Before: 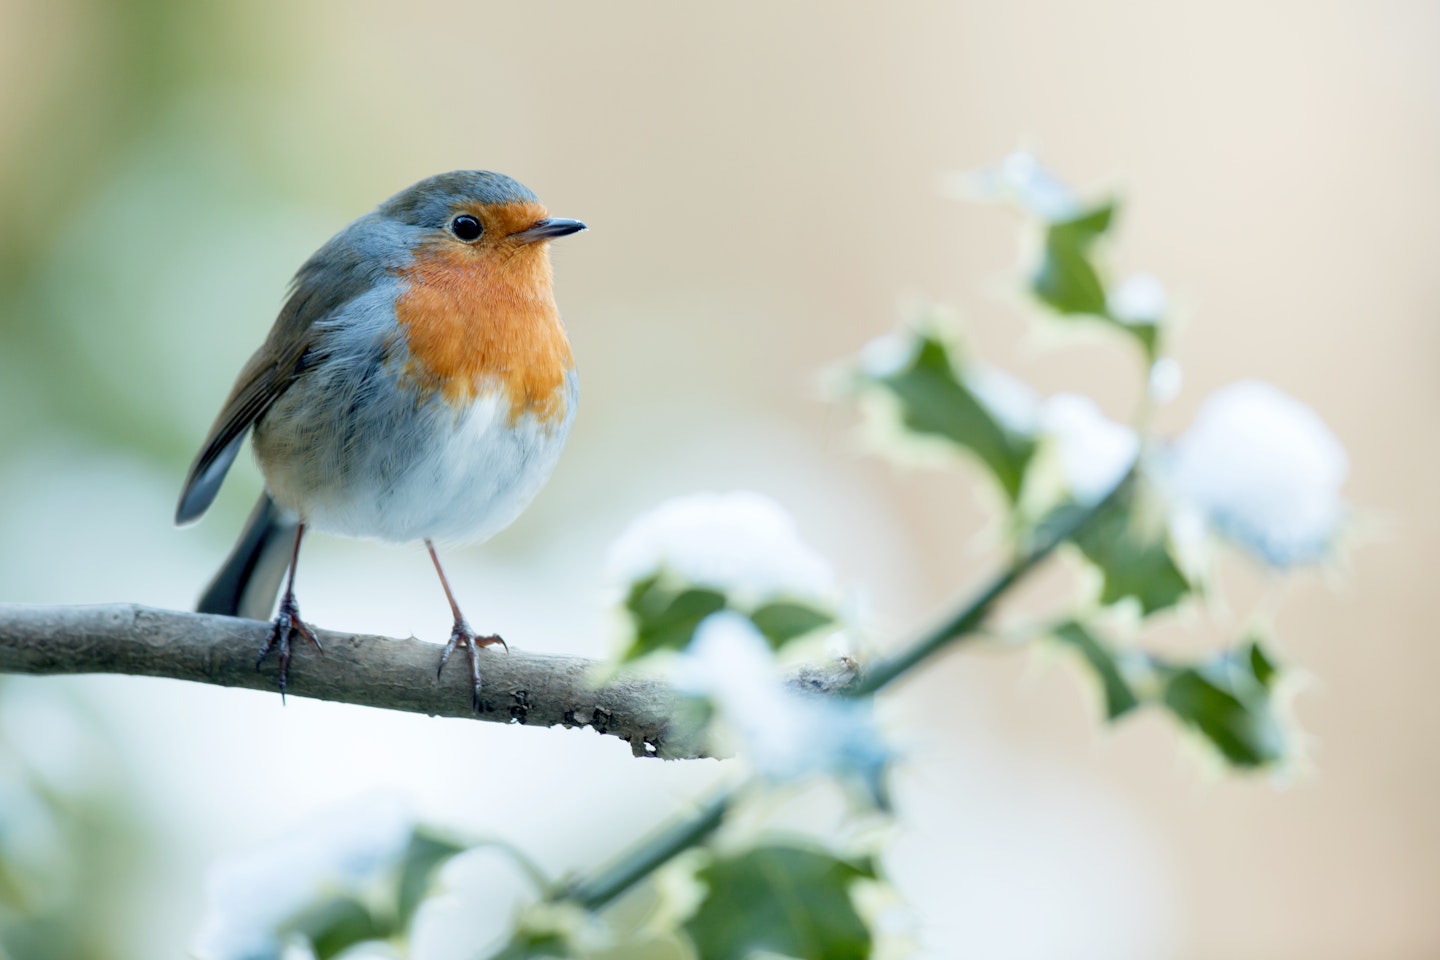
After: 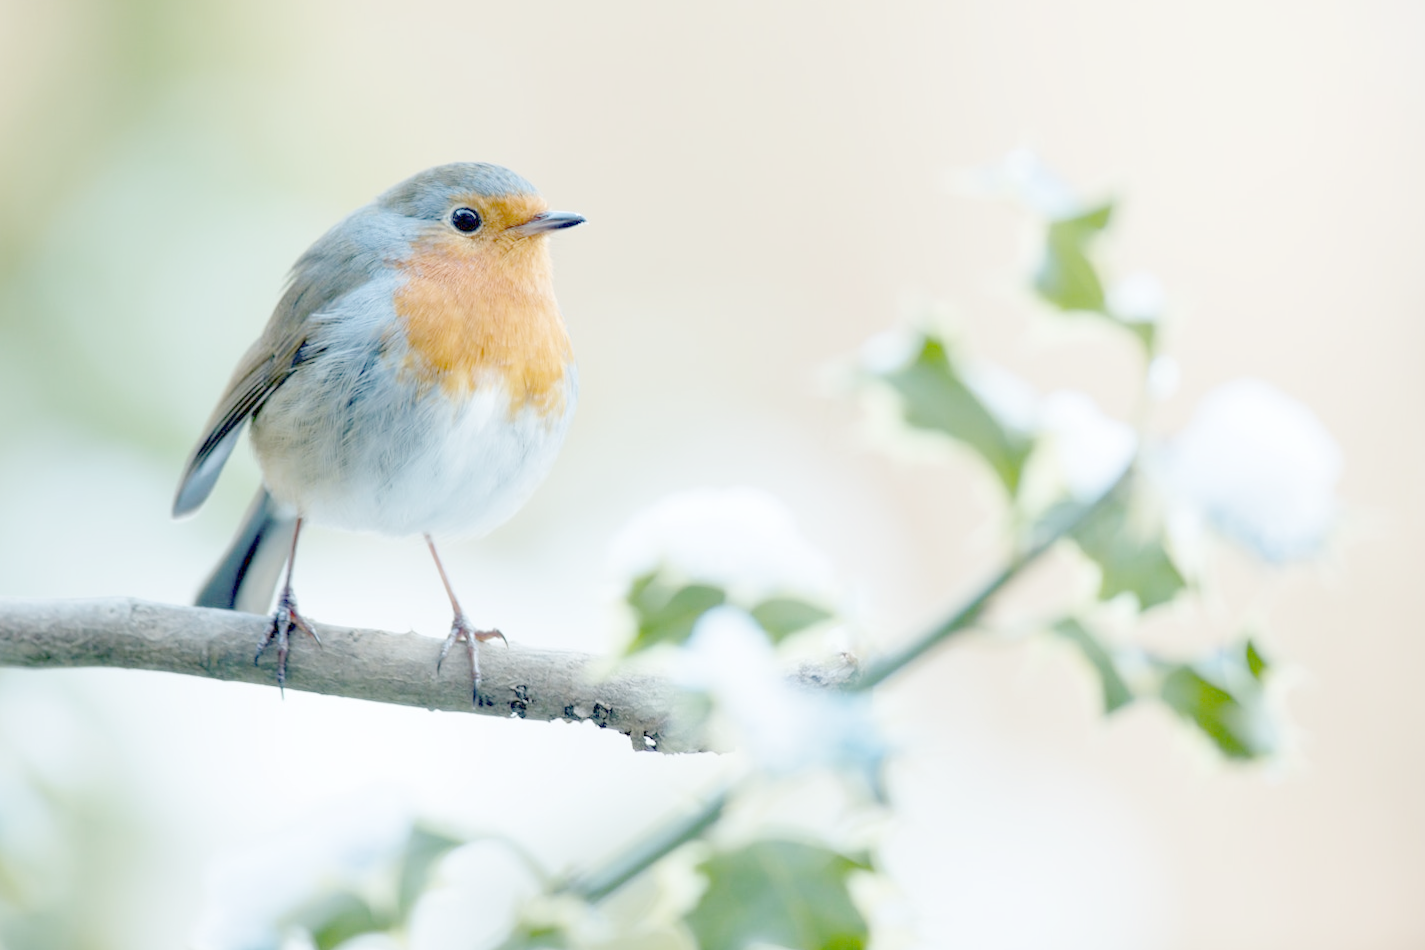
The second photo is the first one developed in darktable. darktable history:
rotate and perspective: rotation 0.174°, lens shift (vertical) 0.013, lens shift (horizontal) 0.019, shear 0.001, automatic cropping original format, crop left 0.007, crop right 0.991, crop top 0.016, crop bottom 0.997
